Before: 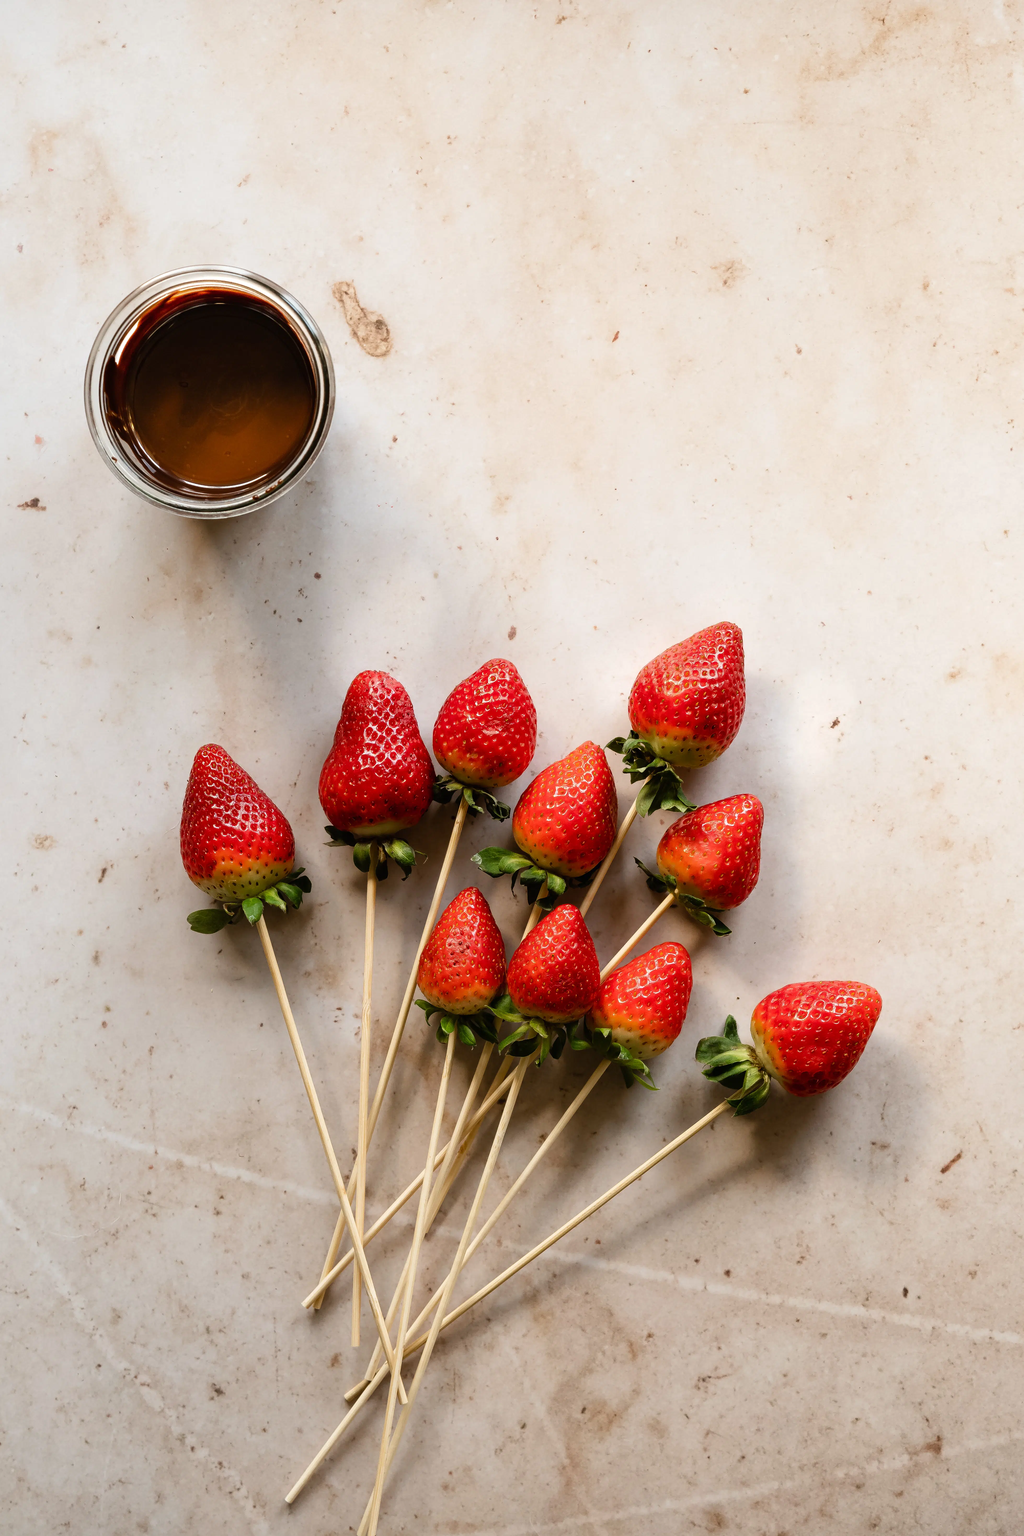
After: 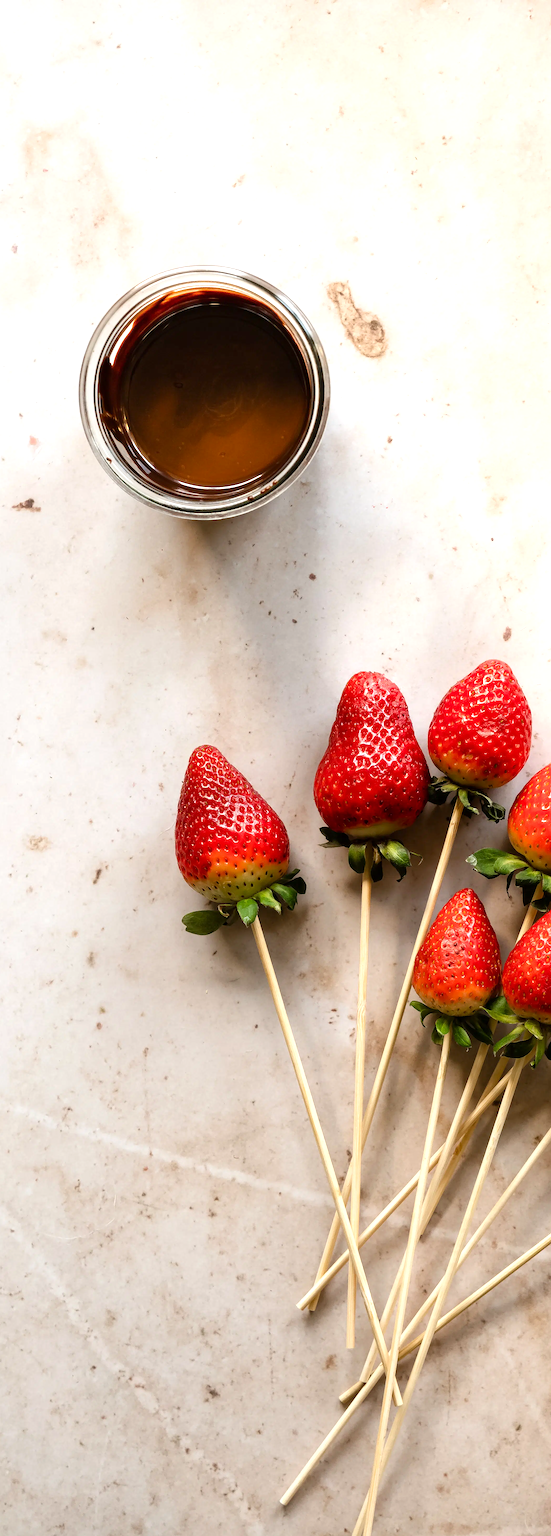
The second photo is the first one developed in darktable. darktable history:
crop: left 0.587%, right 45.588%, bottom 0.086%
exposure: black level correction 0.001, exposure 0.5 EV, compensate exposure bias true, compensate highlight preservation false
